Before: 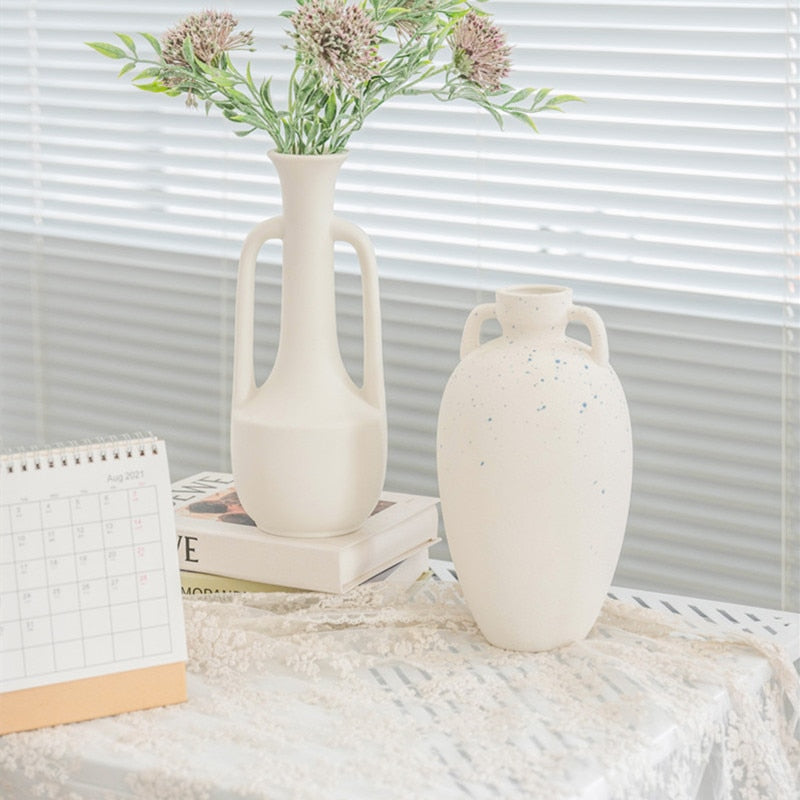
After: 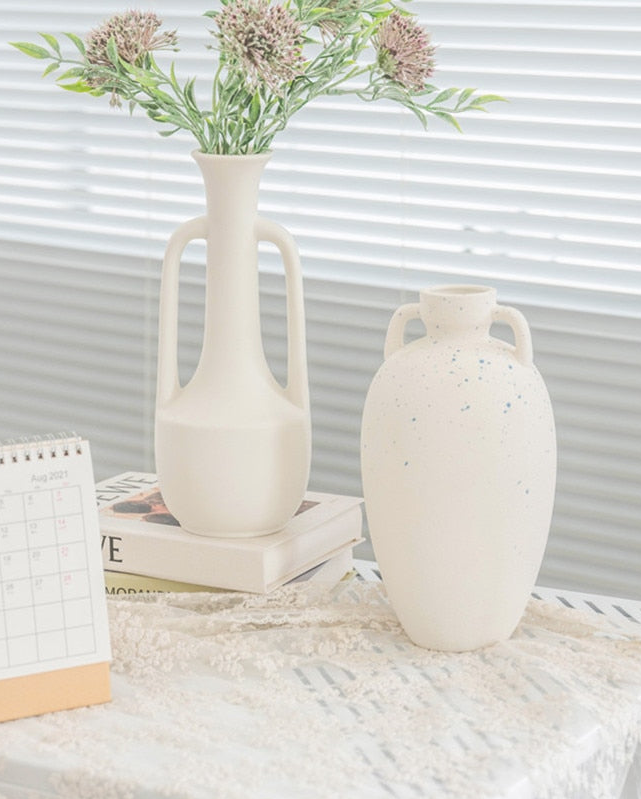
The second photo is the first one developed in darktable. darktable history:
exposure: black level correction -0.03, compensate highlight preservation false
crop and rotate: left 9.606%, right 10.218%
